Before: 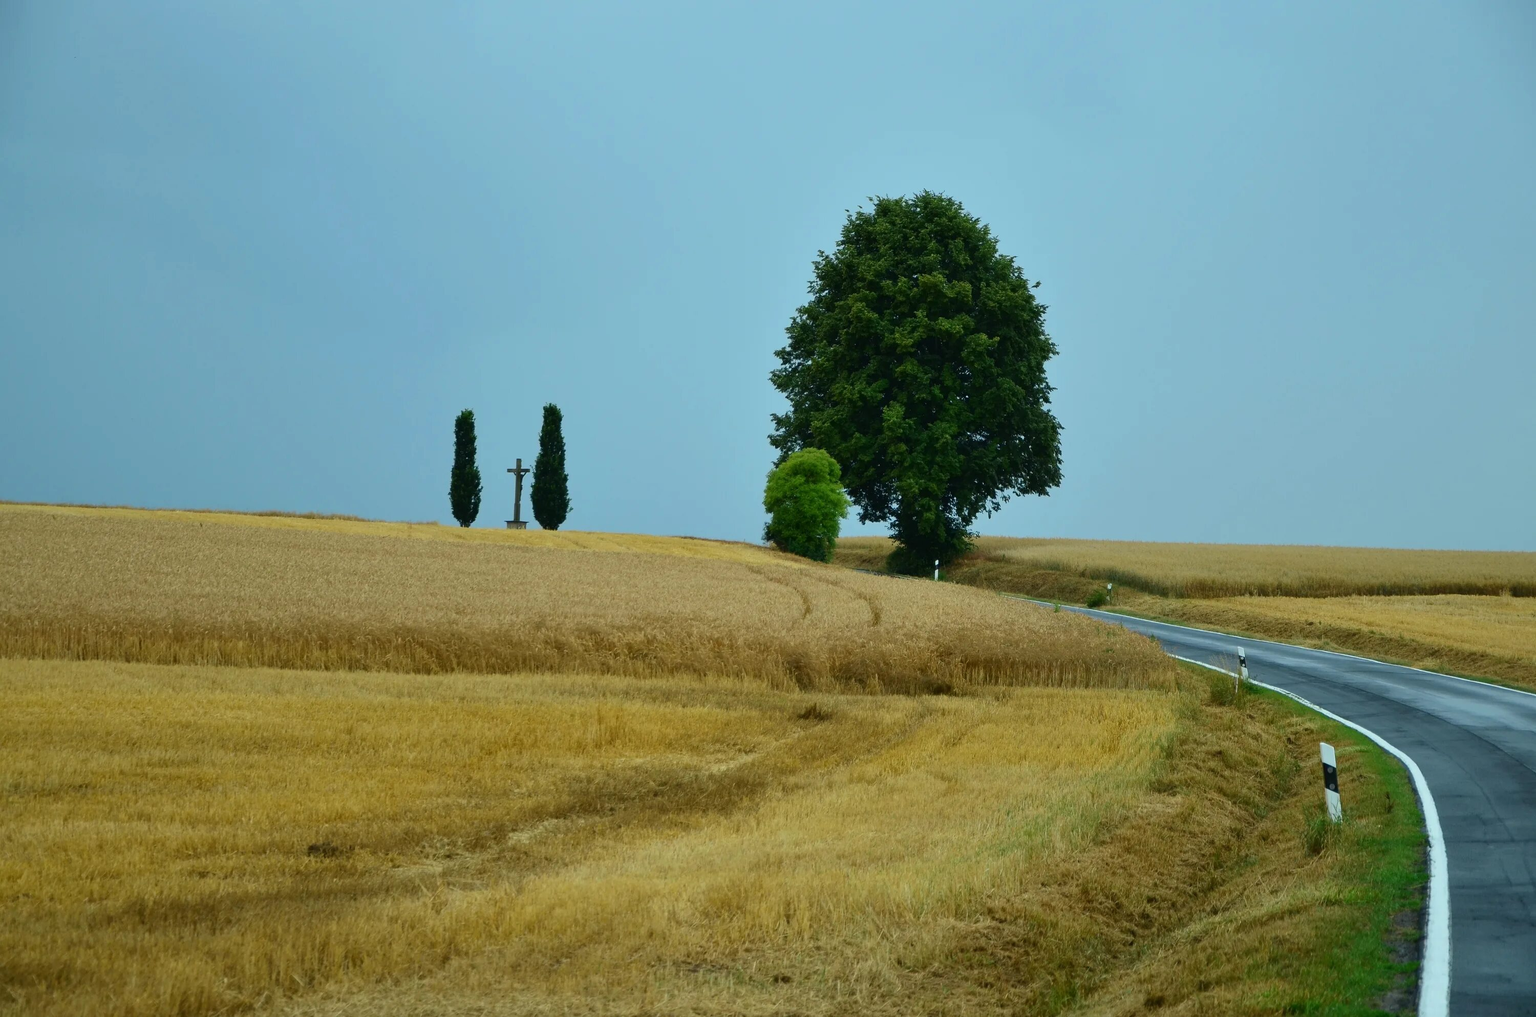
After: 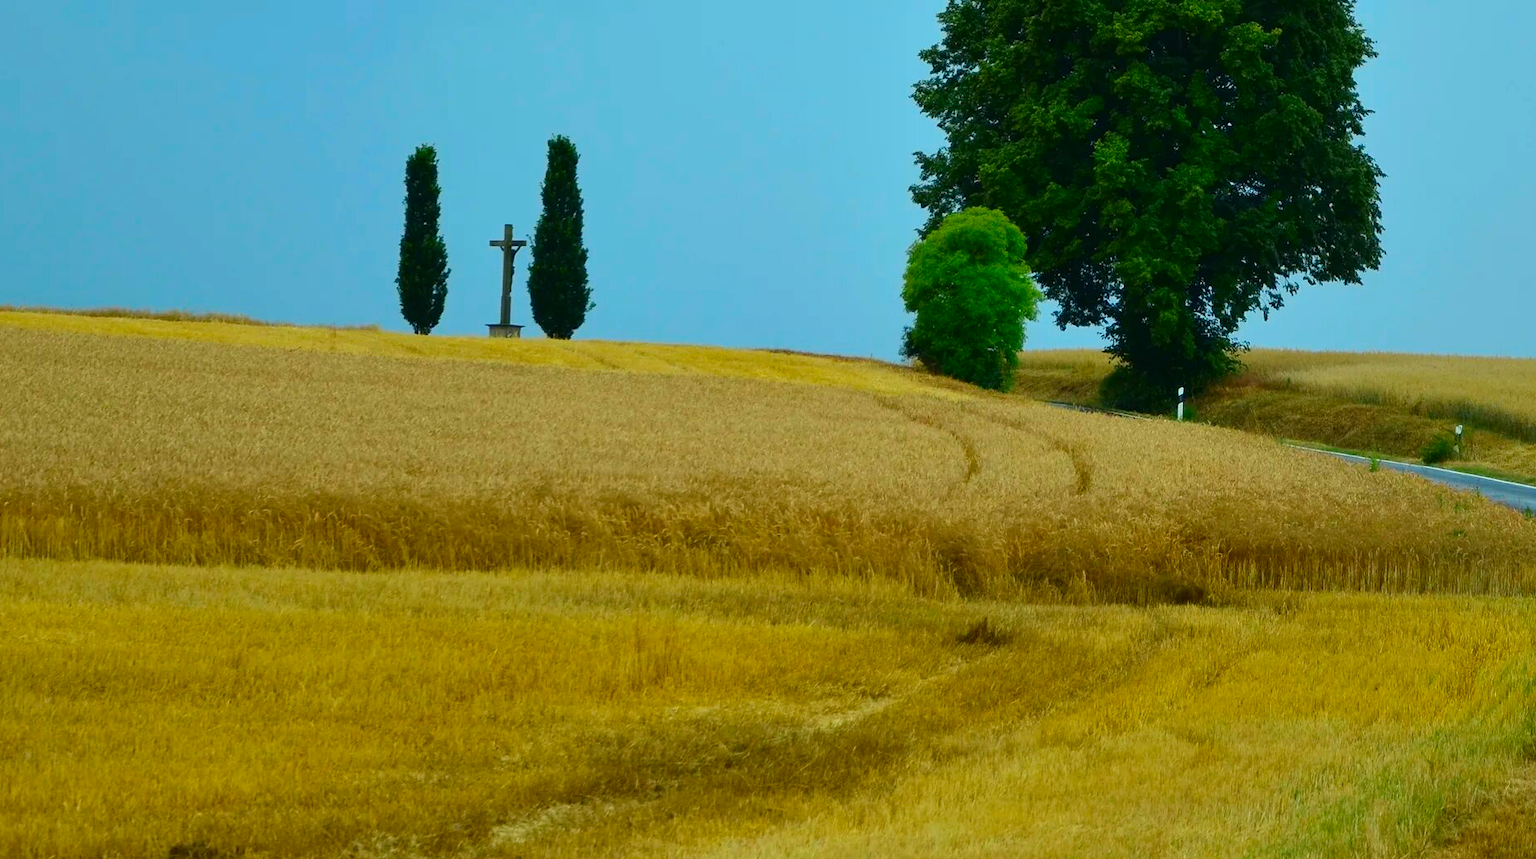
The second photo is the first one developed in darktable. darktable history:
crop: left 13.229%, top 31.454%, right 24.595%, bottom 15.976%
contrast brightness saturation: saturation 0.496
